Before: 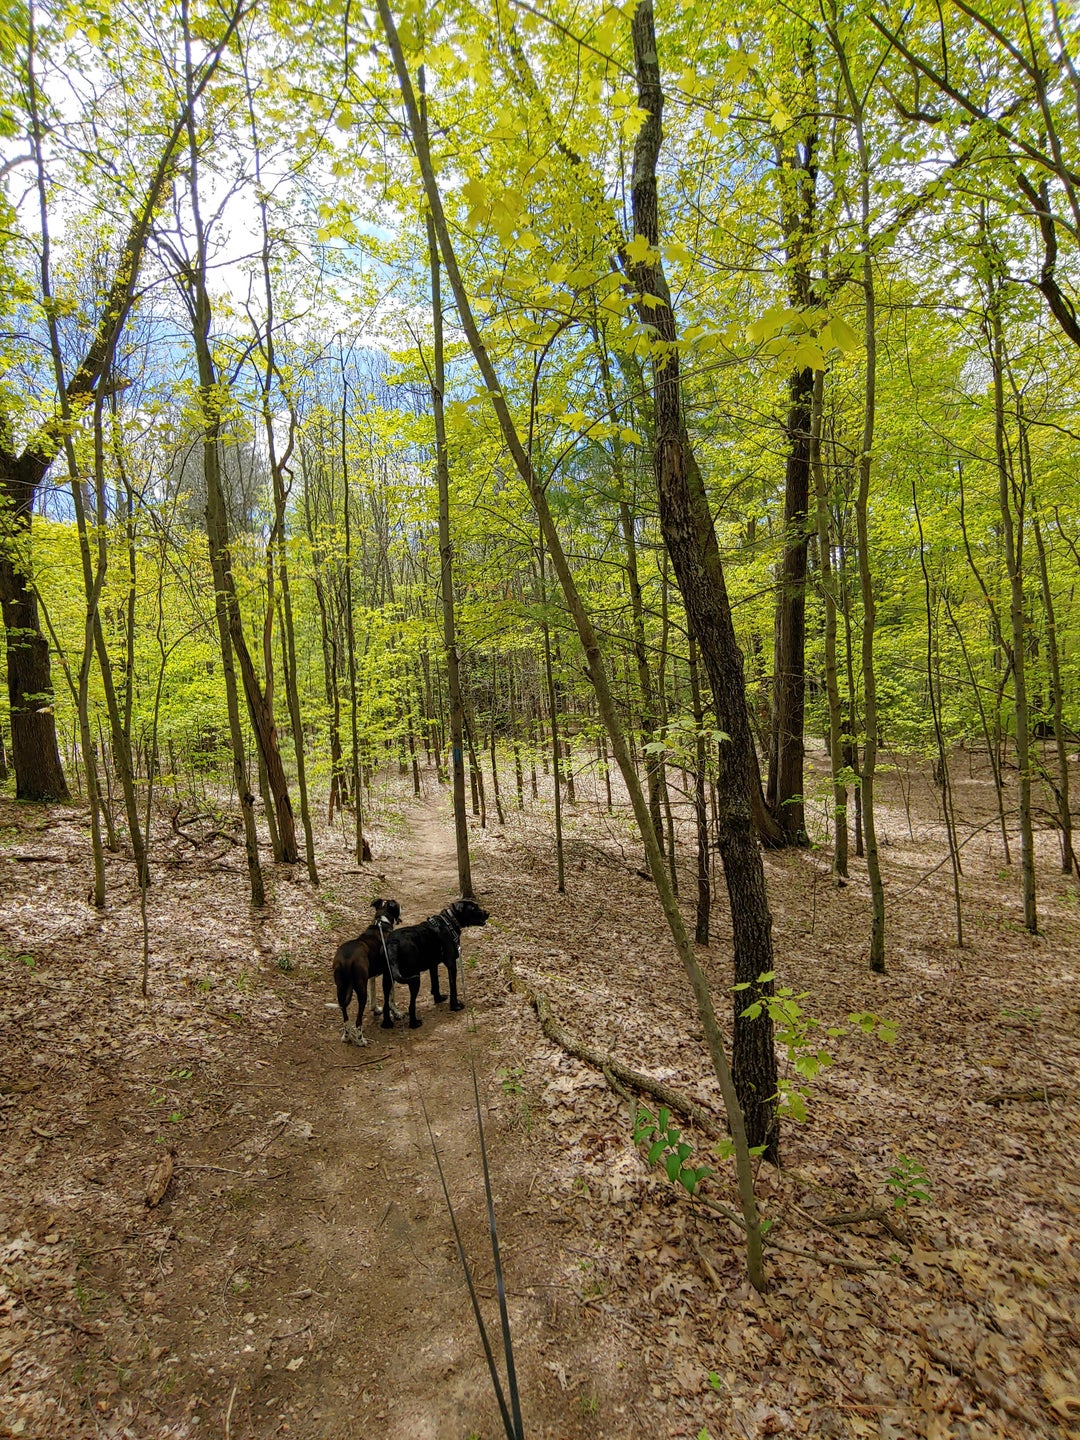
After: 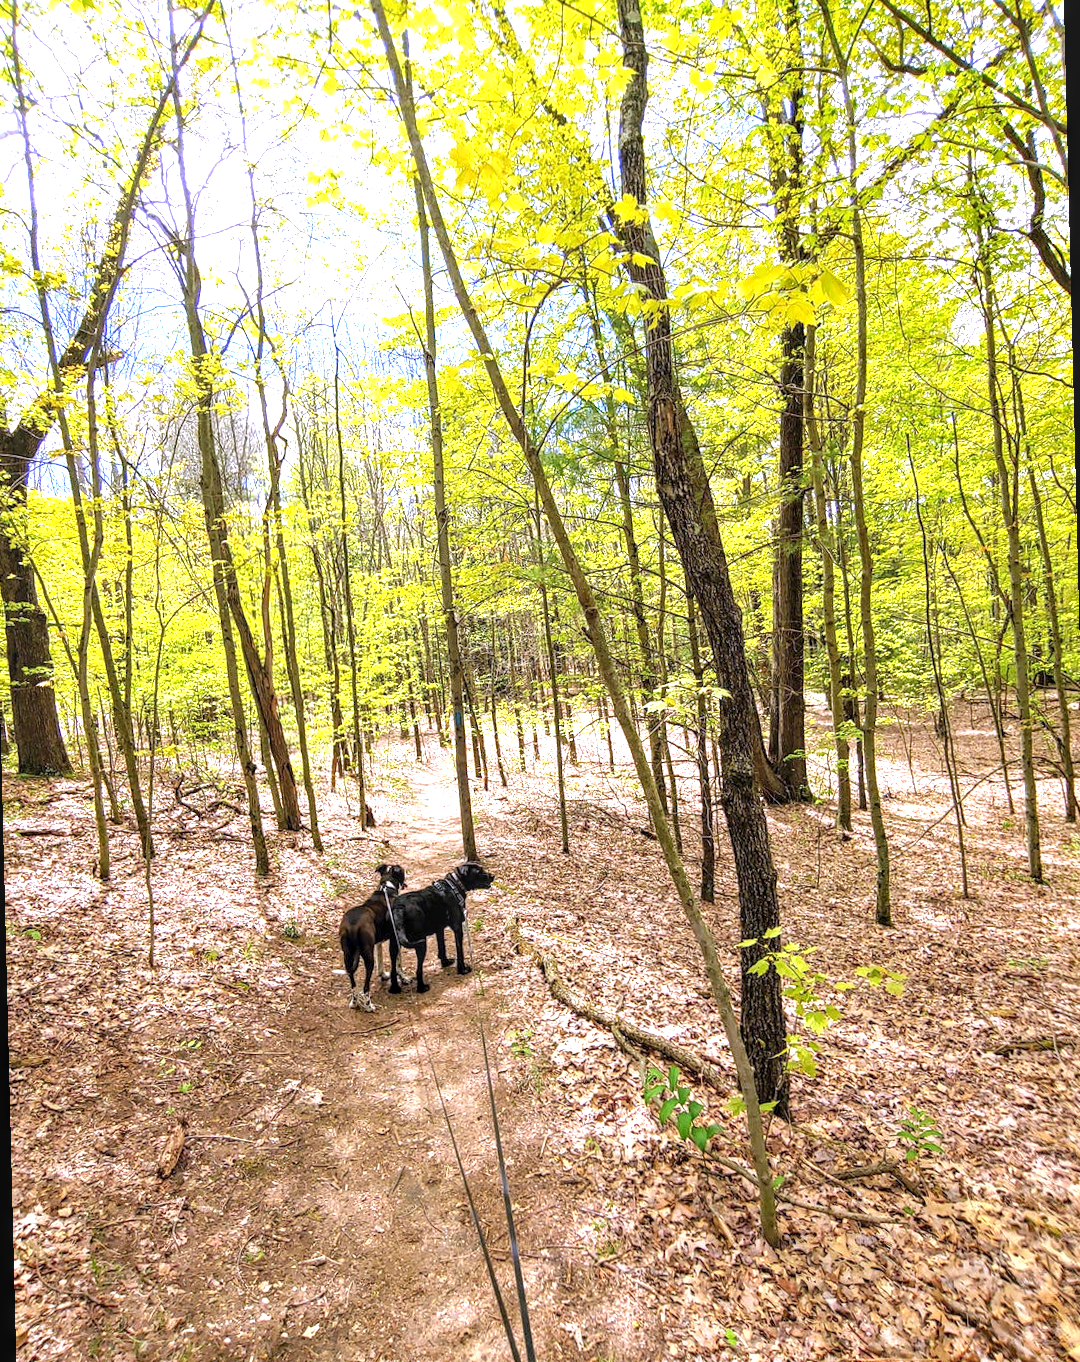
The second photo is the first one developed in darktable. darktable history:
local contrast: detail 130%
white balance: red 1.042, blue 1.17
exposure: black level correction 0, exposure 1.45 EV, compensate exposure bias true, compensate highlight preservation false
rotate and perspective: rotation -1.42°, crop left 0.016, crop right 0.984, crop top 0.035, crop bottom 0.965
